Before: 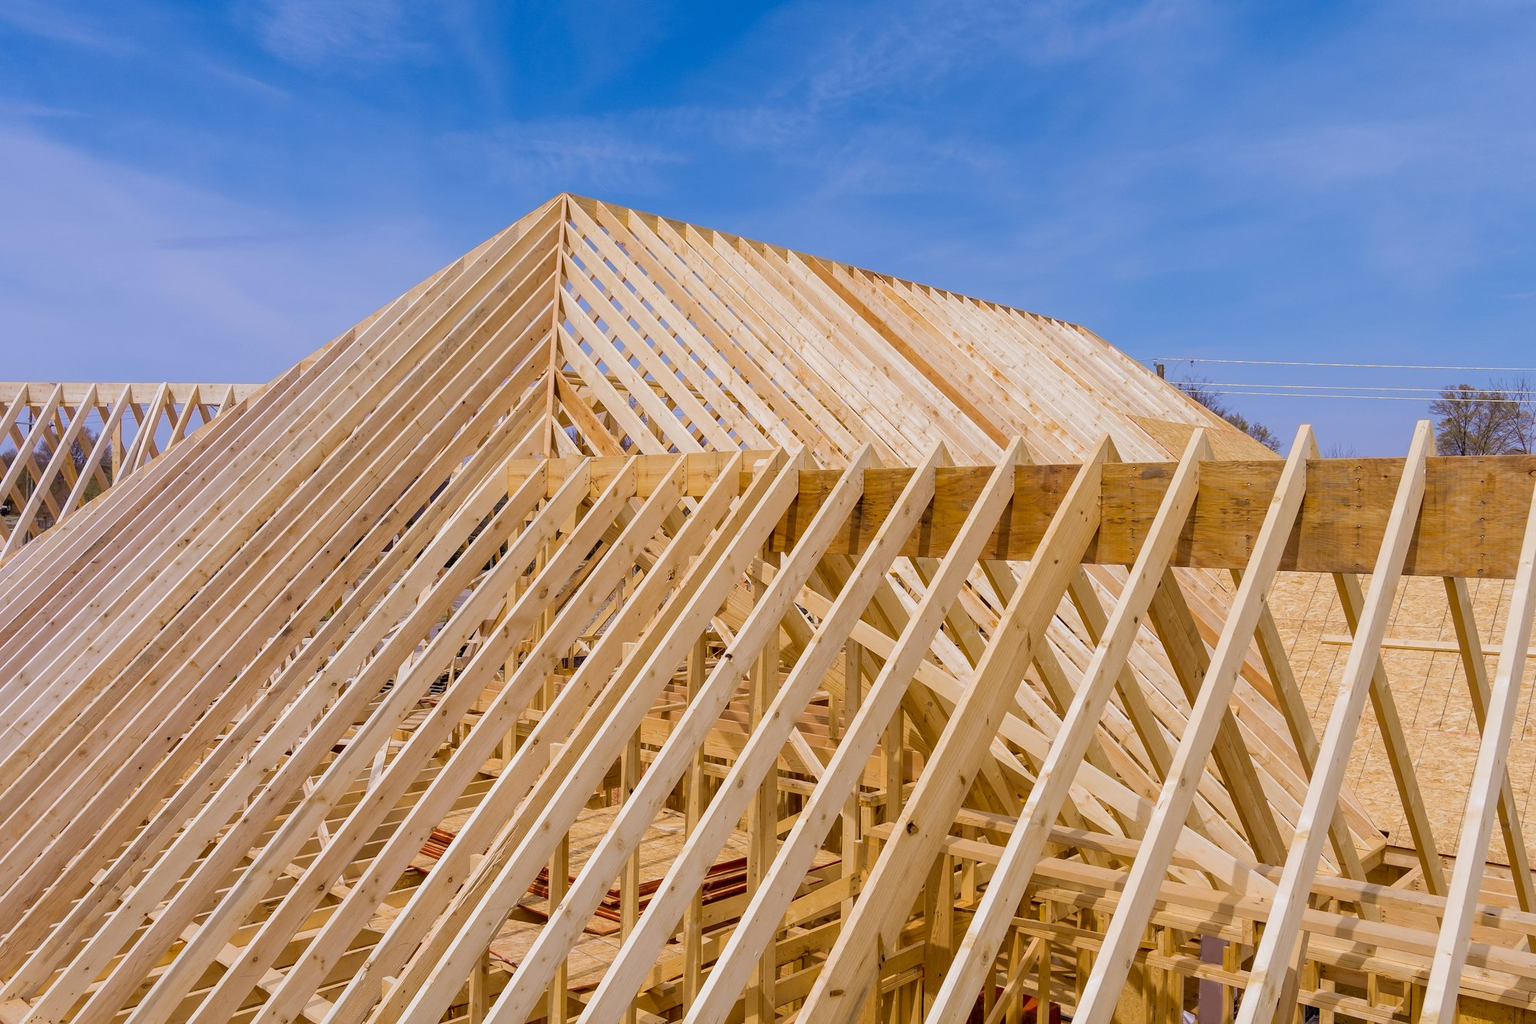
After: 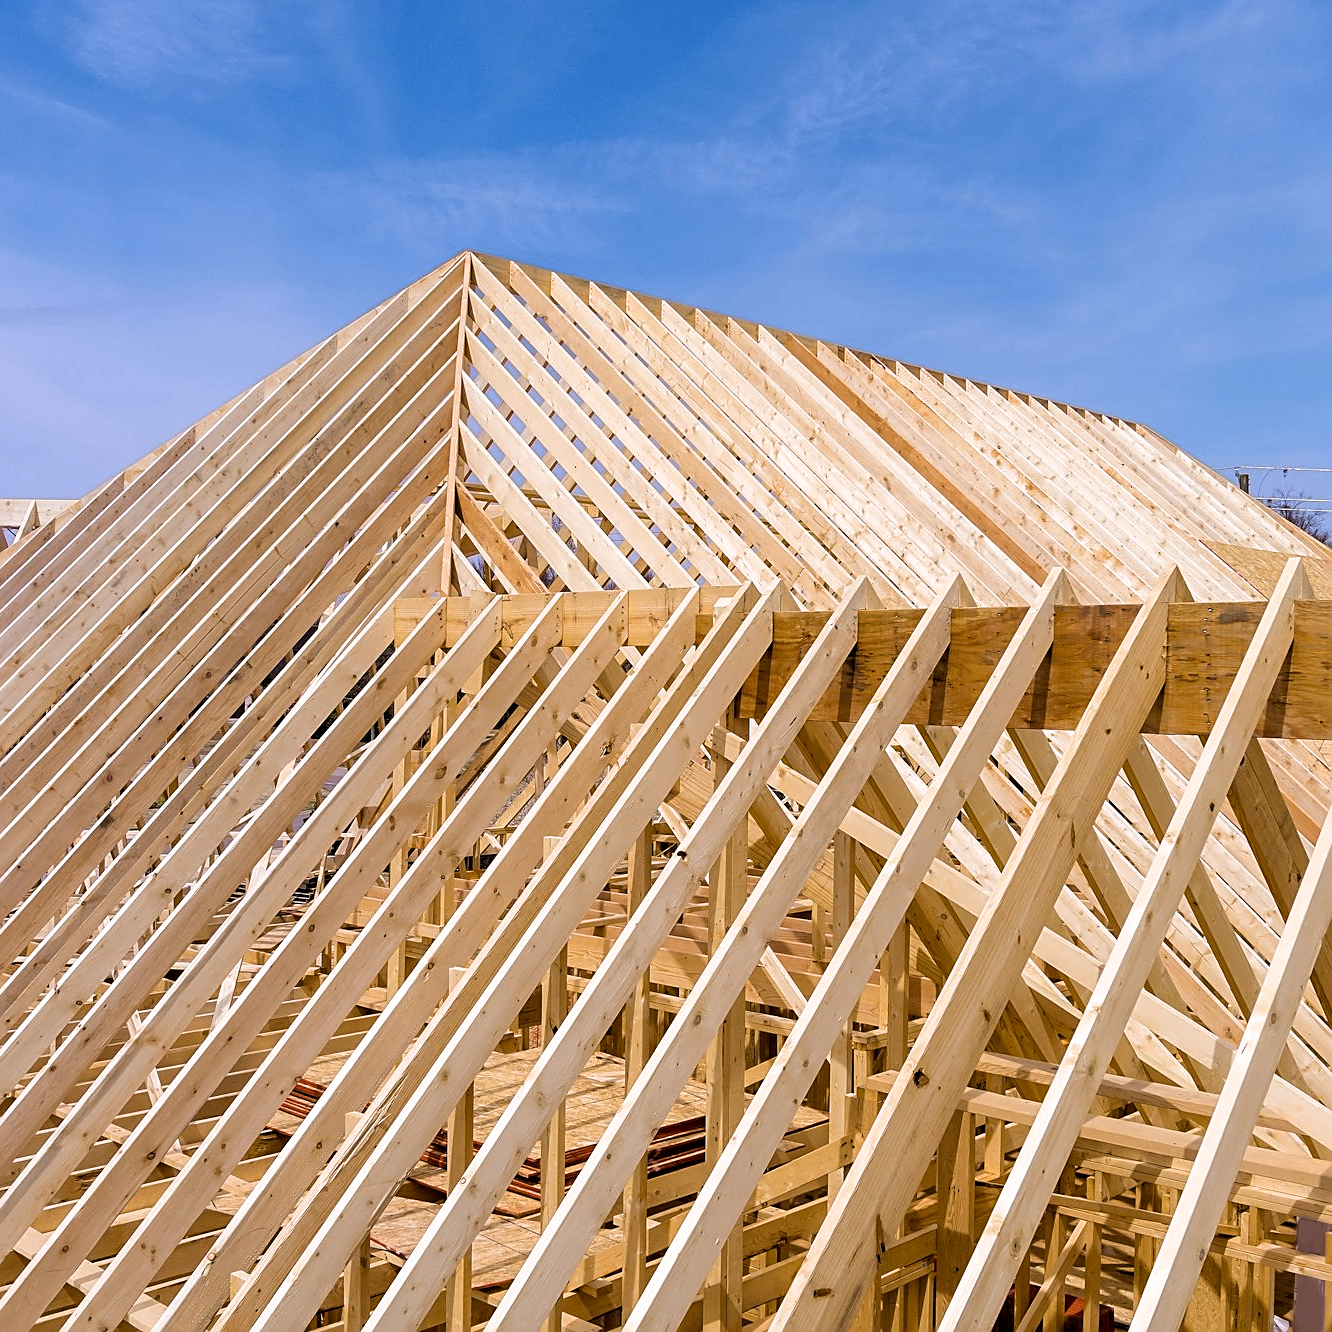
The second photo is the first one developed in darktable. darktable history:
sharpen: on, module defaults
filmic rgb: black relative exposure -8.19 EV, white relative exposure 2.2 EV, target white luminance 99.996%, hardness 7.08, latitude 74.54%, contrast 1.321, highlights saturation mix -1.79%, shadows ↔ highlights balance 30.71%, color science v6 (2022)
crop and rotate: left 13.371%, right 19.998%
